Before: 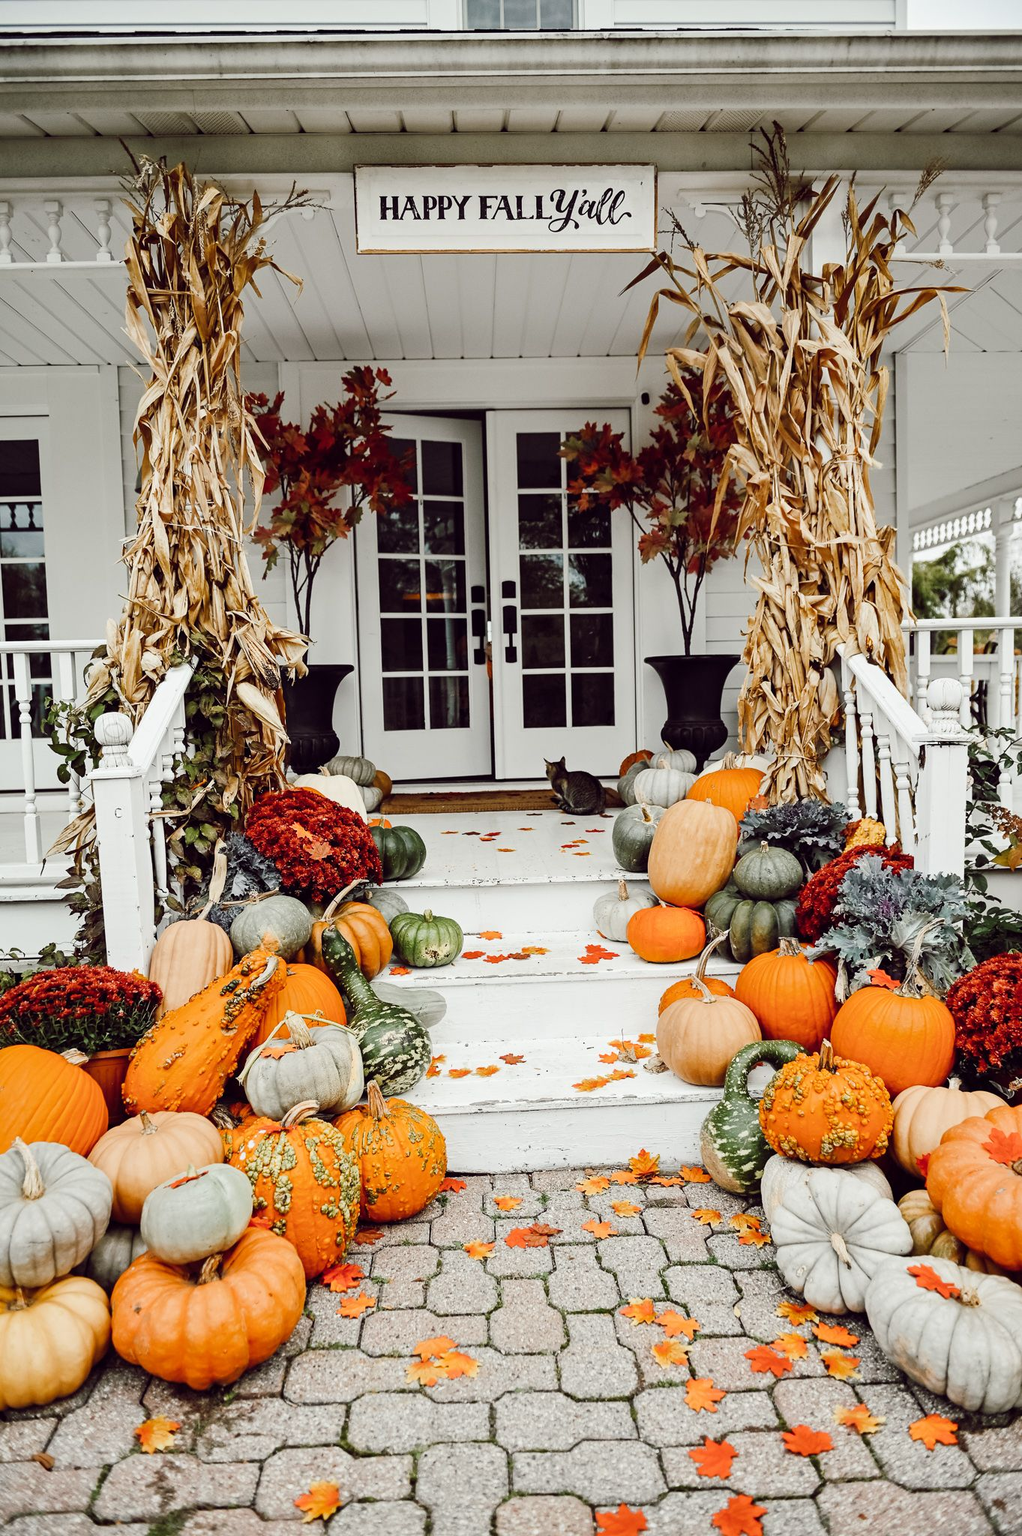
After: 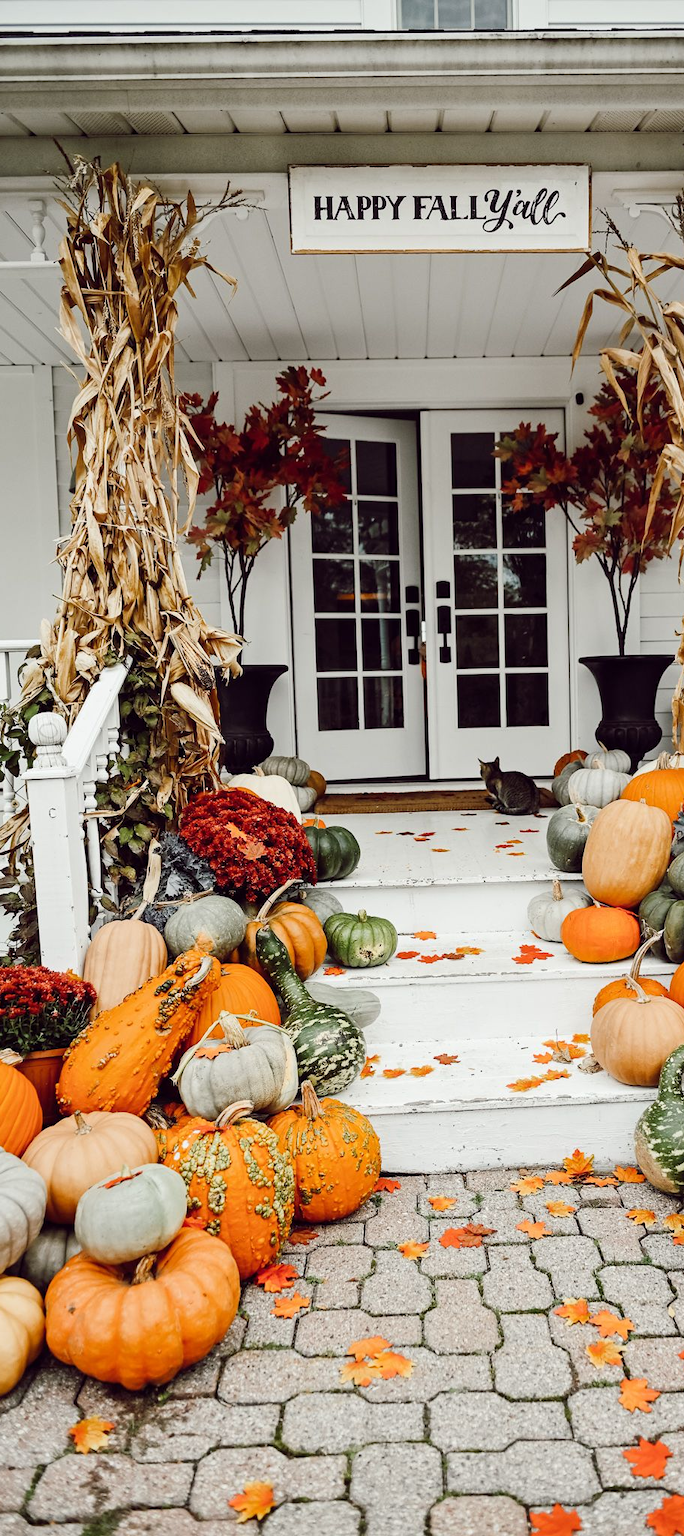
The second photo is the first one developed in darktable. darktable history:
crop and rotate: left 6.475%, right 26.495%
